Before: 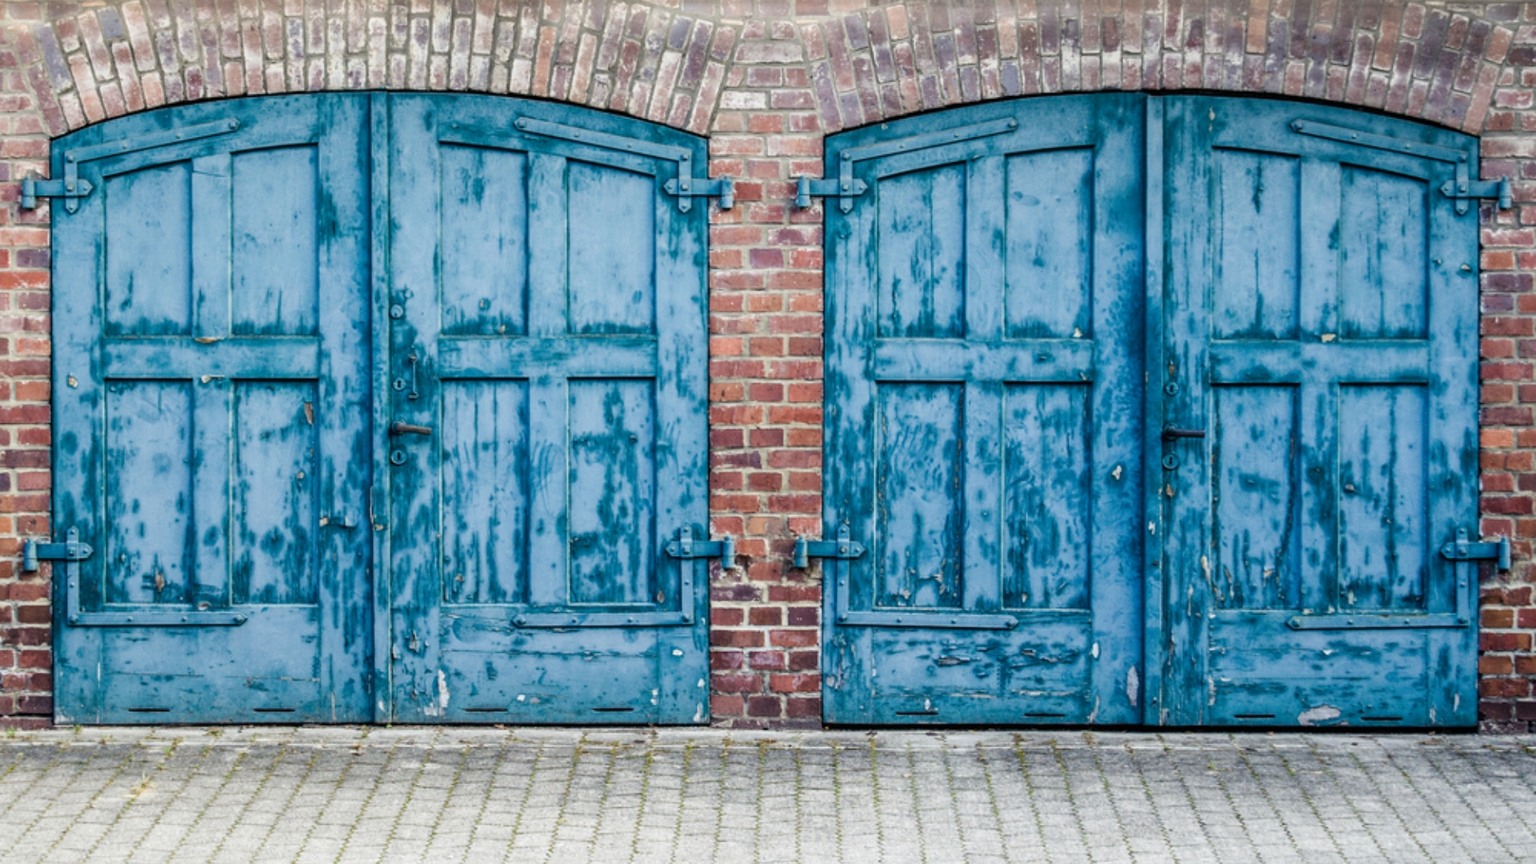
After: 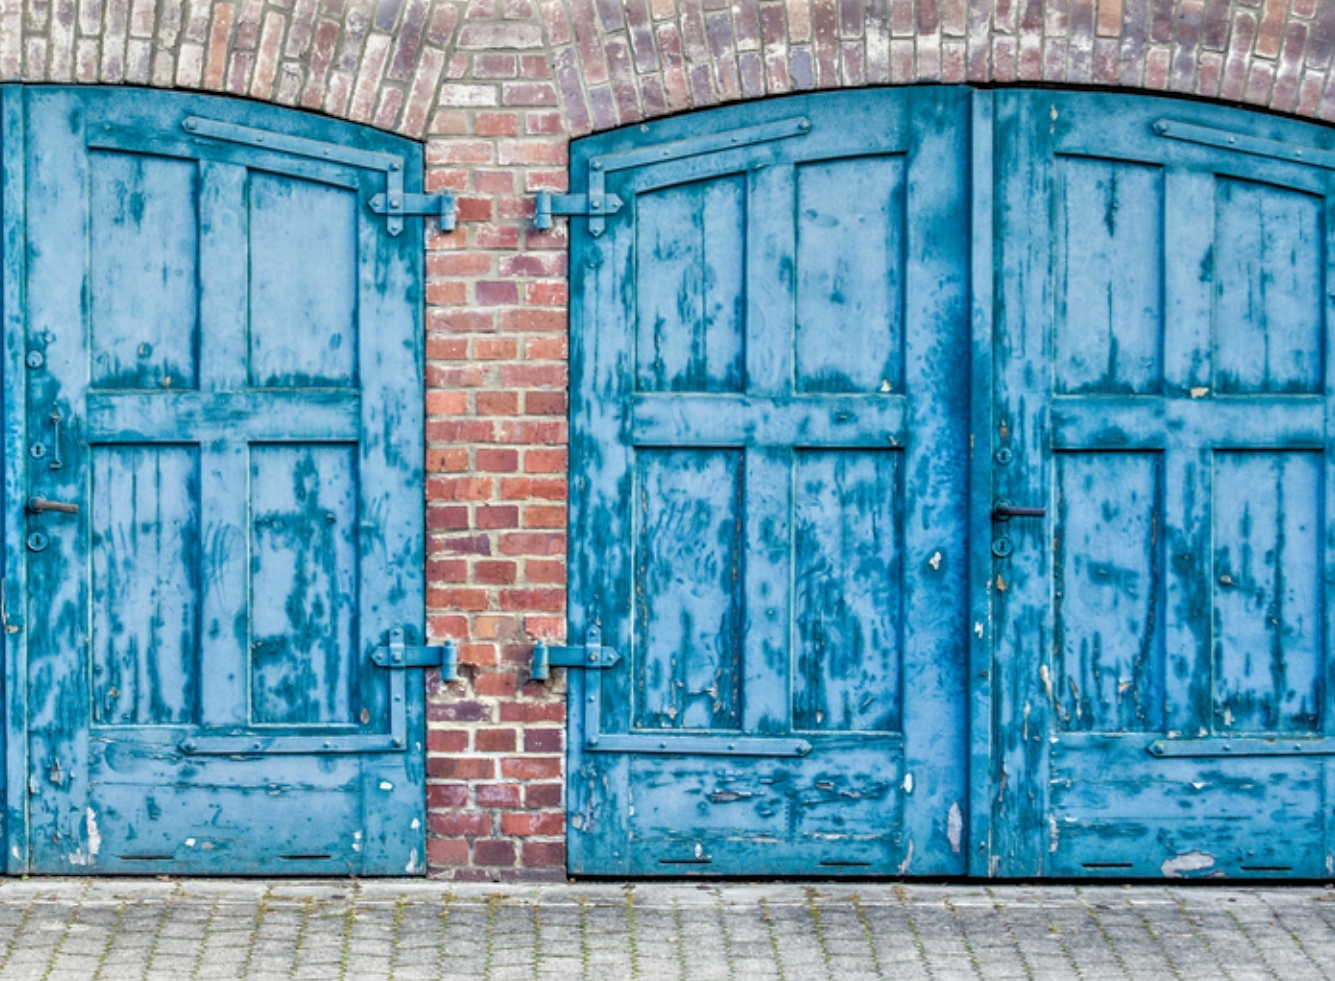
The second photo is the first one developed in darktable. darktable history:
crop and rotate: left 24.034%, top 2.838%, right 6.406%, bottom 6.299%
tone equalizer: -7 EV 0.15 EV, -6 EV 0.6 EV, -5 EV 1.15 EV, -4 EV 1.33 EV, -3 EV 1.15 EV, -2 EV 0.6 EV, -1 EV 0.15 EV, mask exposure compensation -0.5 EV
